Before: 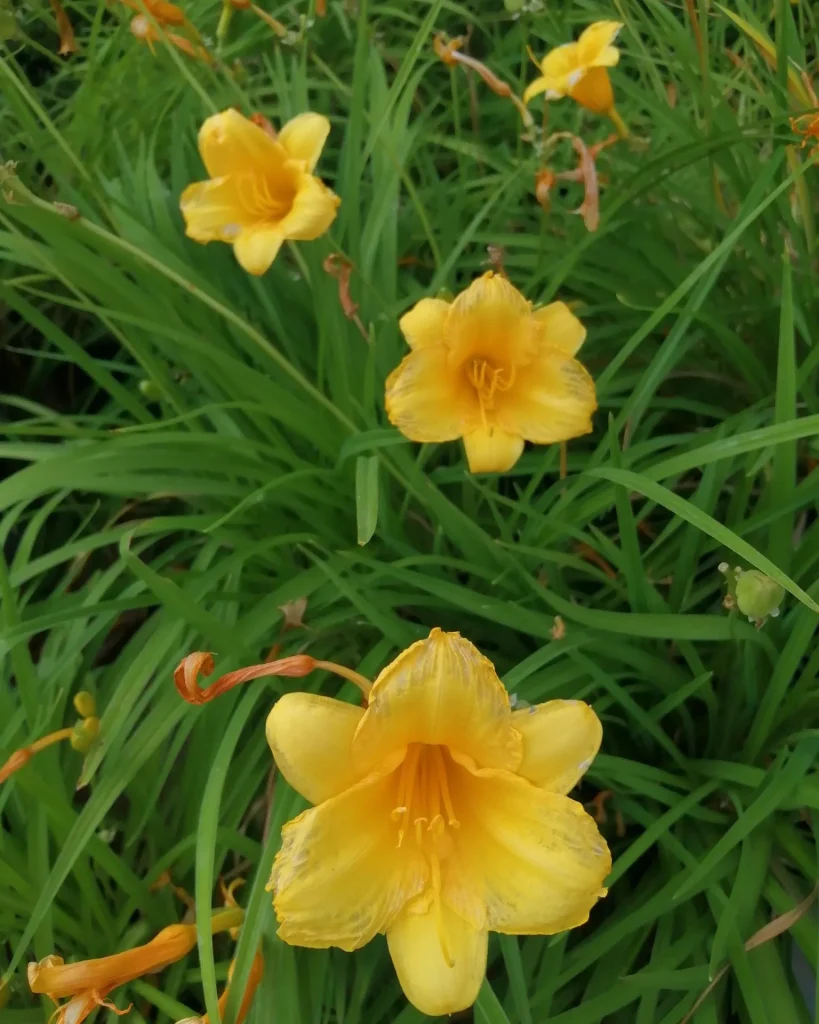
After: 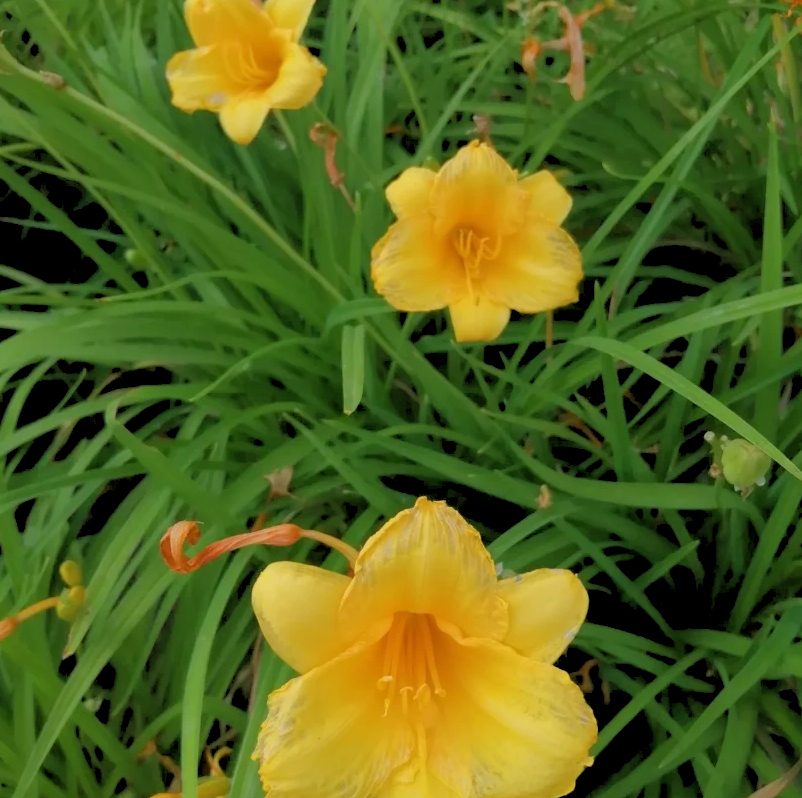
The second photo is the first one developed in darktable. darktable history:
crop and rotate: left 1.814%, top 12.818%, right 0.25%, bottom 9.225%
rgb levels: preserve colors sum RGB, levels [[0.038, 0.433, 0.934], [0, 0.5, 1], [0, 0.5, 1]]
